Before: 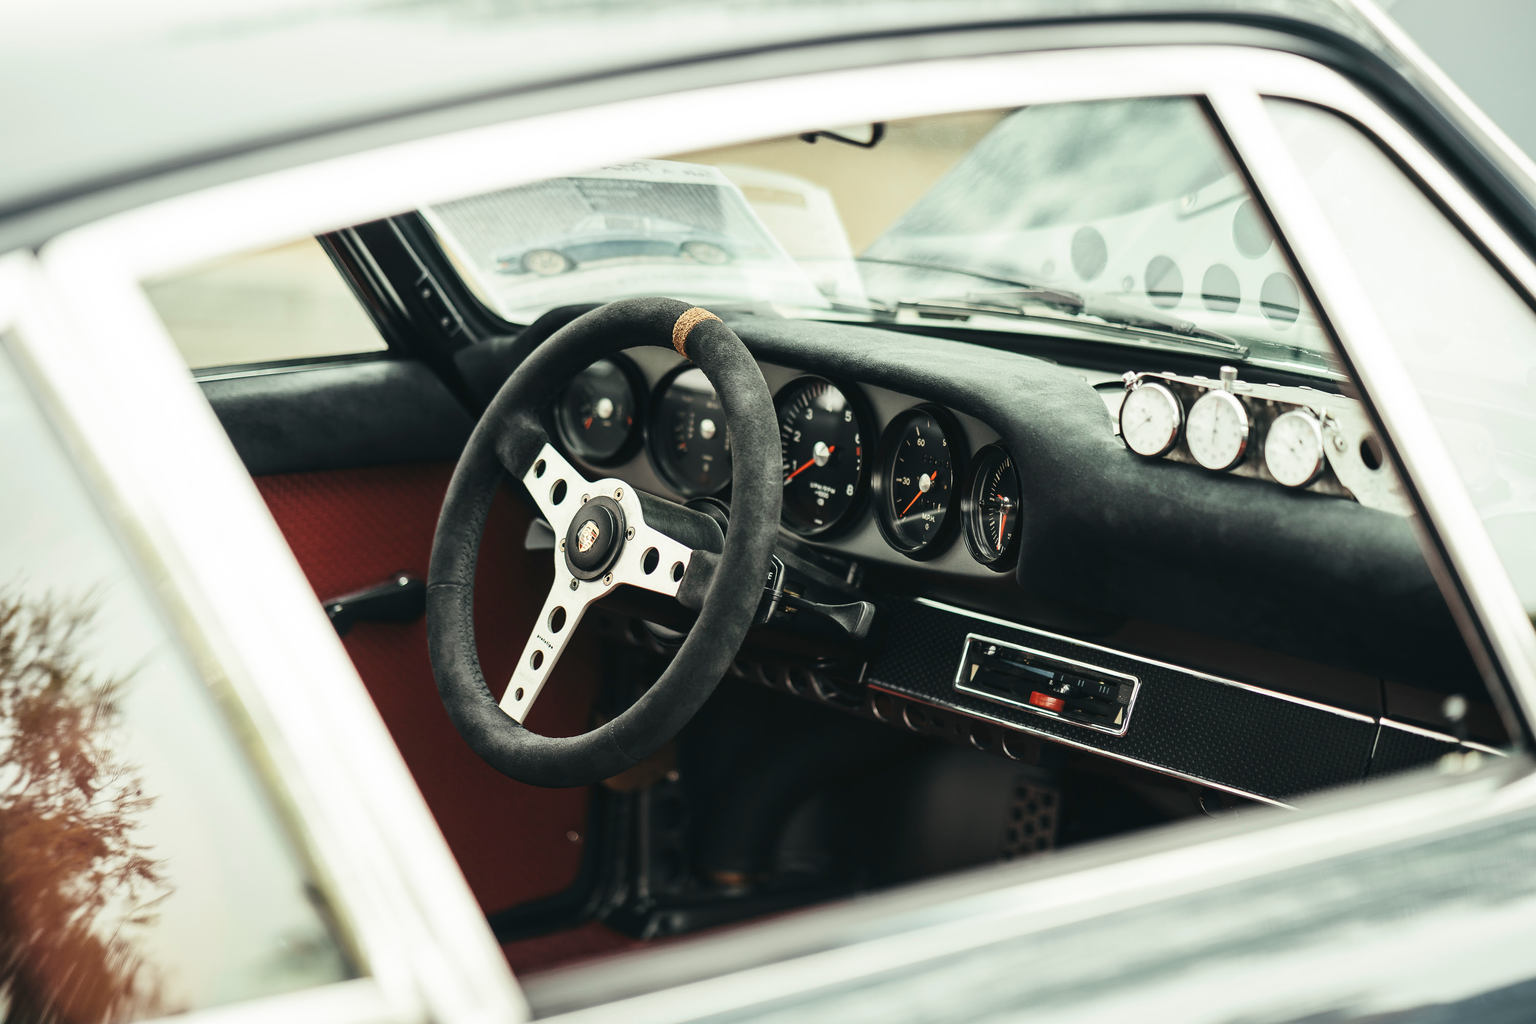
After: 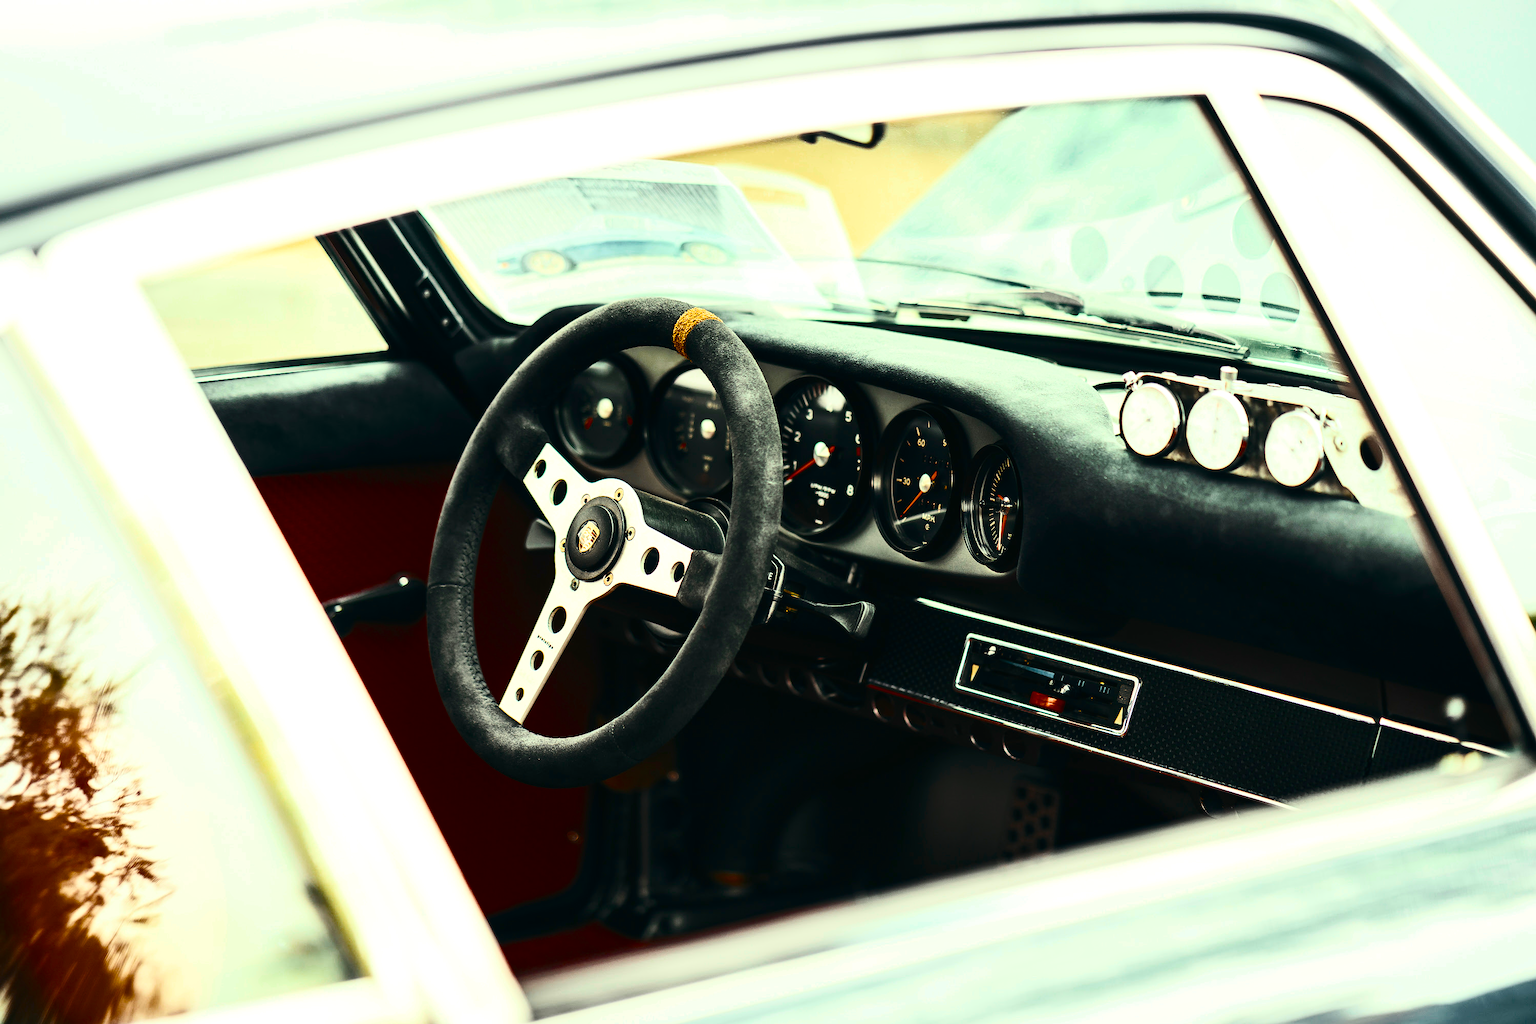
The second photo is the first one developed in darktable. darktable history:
contrast brightness saturation: contrast 0.393, brightness 0.114
color balance rgb: linear chroma grading › shadows -8.72%, linear chroma grading › global chroma 9.87%, perceptual saturation grading › global saturation 74.994%, perceptual saturation grading › shadows -31.145%, global vibrance 9.509%, contrast 14.475%, saturation formula JzAzBz (2021)
